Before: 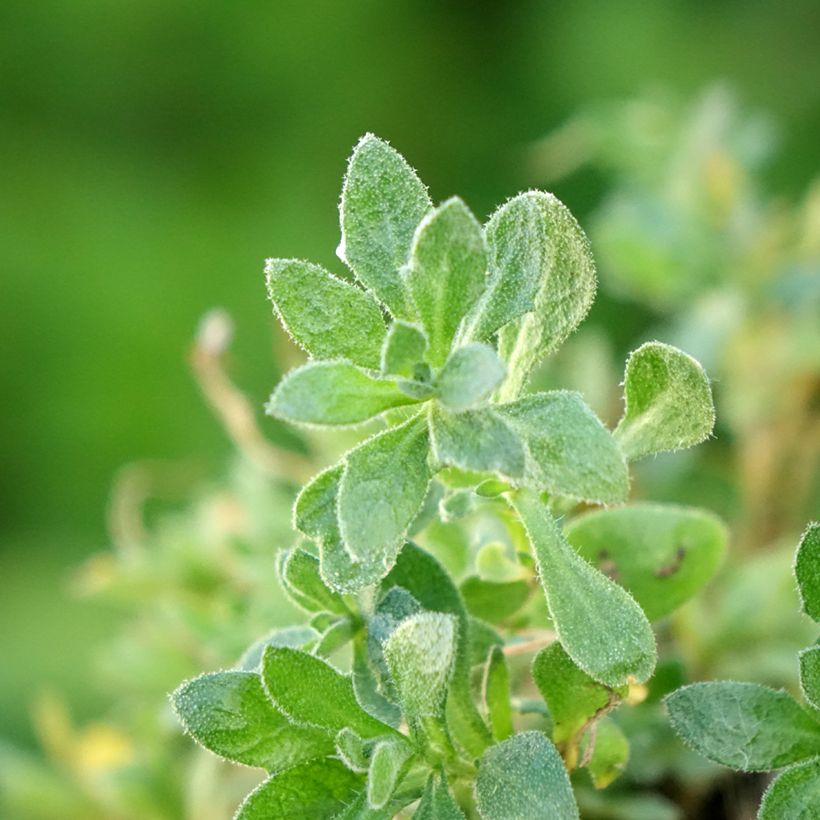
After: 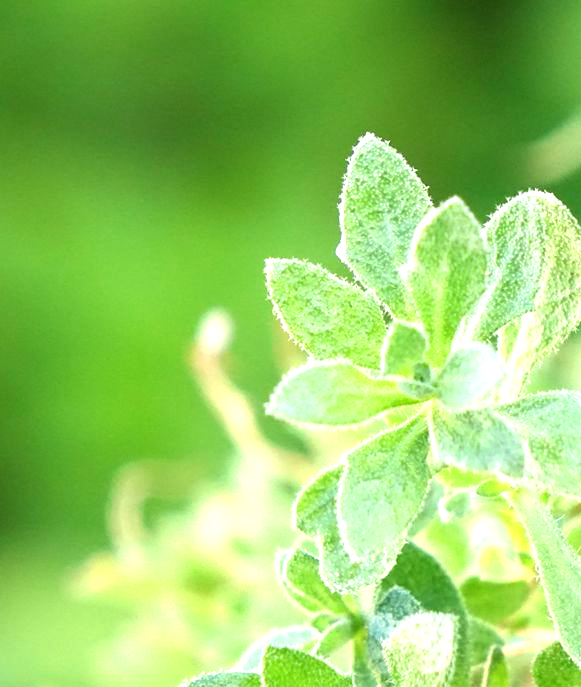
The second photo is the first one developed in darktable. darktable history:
color zones: curves: ch0 [(0, 0.5) (0.143, 0.5) (0.286, 0.5) (0.429, 0.5) (0.571, 0.5) (0.714, 0.476) (0.857, 0.5) (1, 0.5)]; ch2 [(0, 0.5) (0.143, 0.5) (0.286, 0.5) (0.429, 0.5) (0.571, 0.5) (0.714, 0.487) (0.857, 0.5) (1, 0.5)]
crop: right 29.03%, bottom 16.204%
exposure: black level correction 0, exposure 1.001 EV, compensate highlight preservation false
